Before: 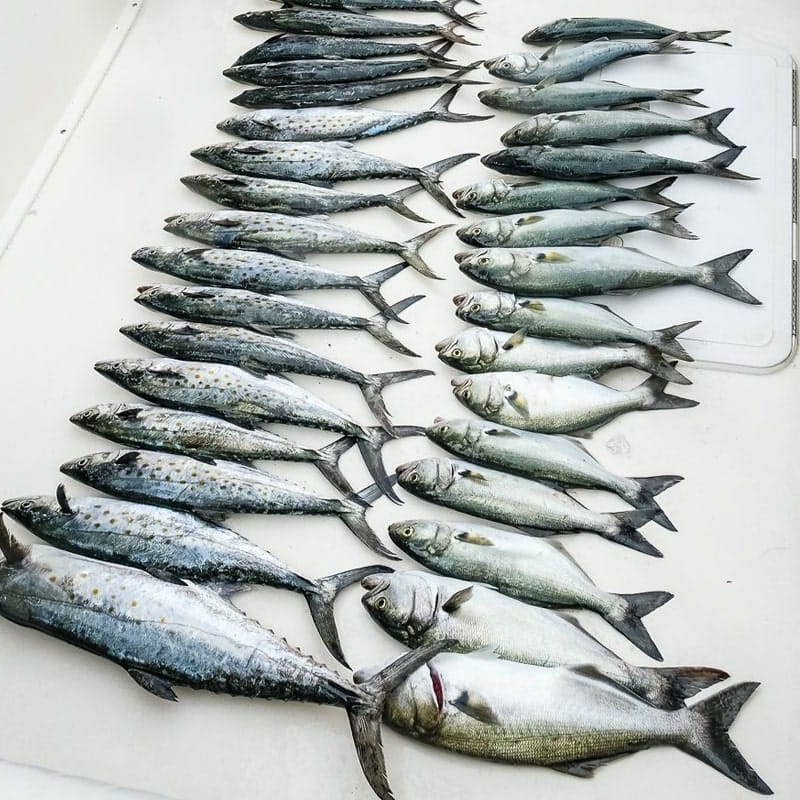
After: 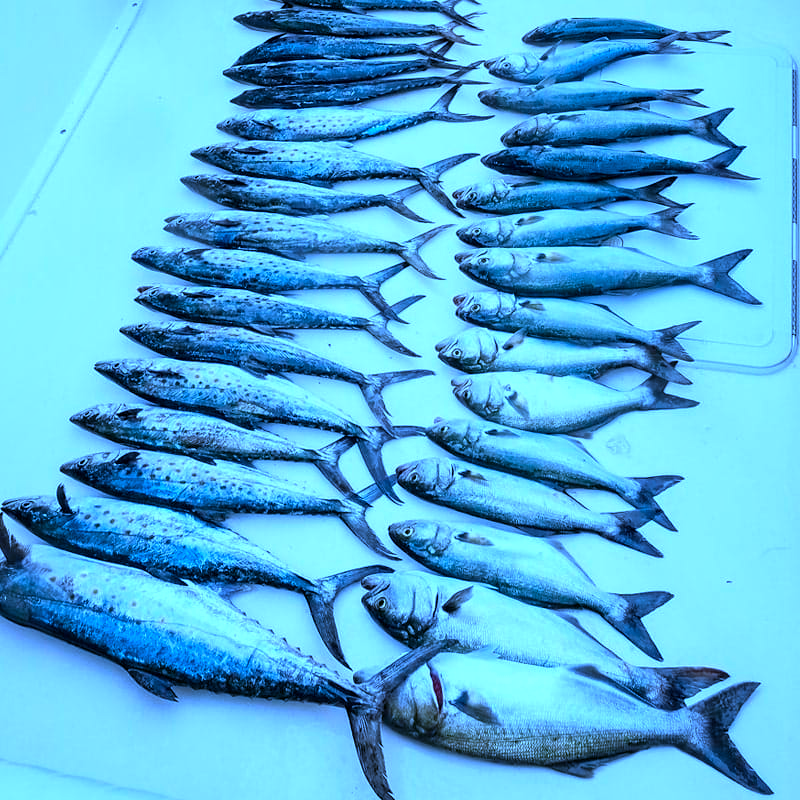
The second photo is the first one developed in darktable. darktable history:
local contrast: mode bilateral grid, contrast 20, coarseness 51, detail 144%, midtone range 0.2
color zones: curves: ch1 [(0.24, 0.634) (0.75, 0.5)]; ch2 [(0.253, 0.437) (0.745, 0.491)]
color calibration: illuminant custom, x 0.461, y 0.429, temperature 2626.69 K, saturation algorithm version 1 (2020)
